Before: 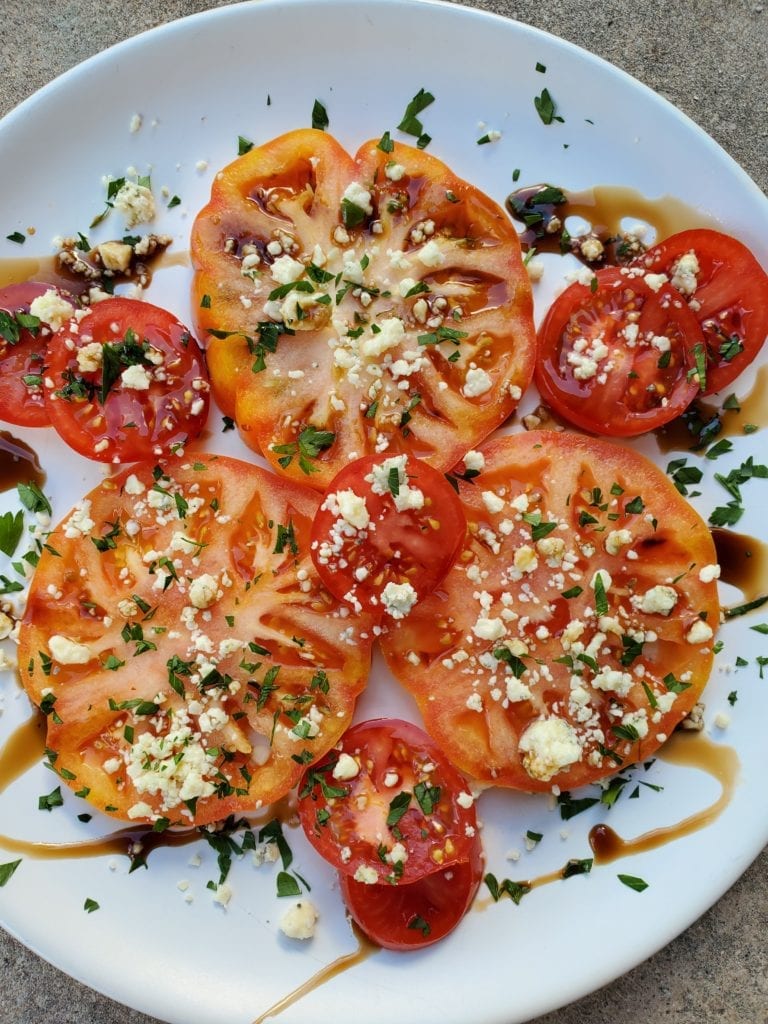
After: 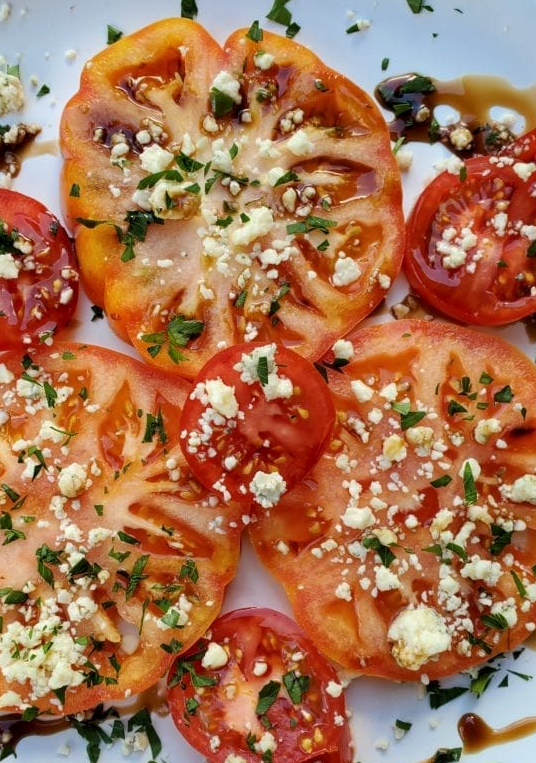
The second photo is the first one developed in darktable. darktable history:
crop and rotate: left 17.071%, top 10.853%, right 13.015%, bottom 14.611%
local contrast: highlights 101%, shadows 102%, detail 119%, midtone range 0.2
